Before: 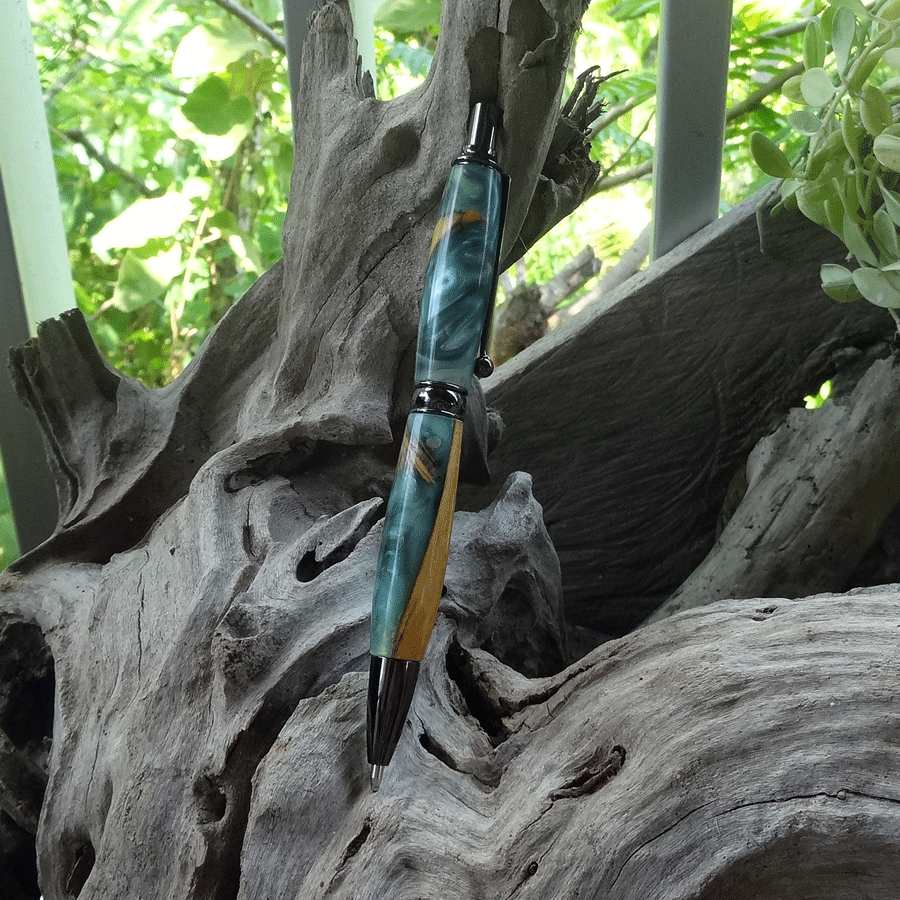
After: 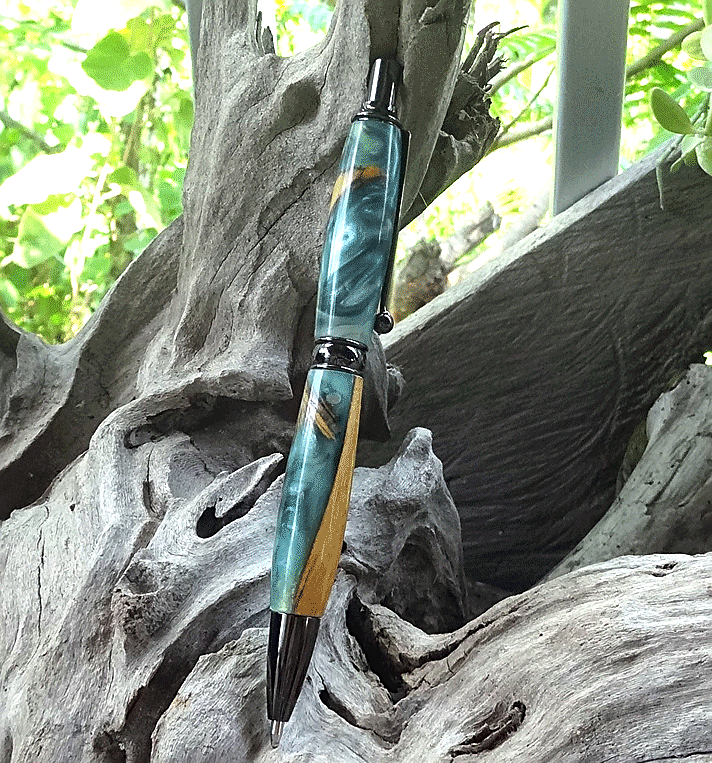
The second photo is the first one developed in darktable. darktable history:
exposure: black level correction 0, exposure 1.001 EV, compensate highlight preservation false
crop: left 11.203%, top 4.965%, right 9.579%, bottom 10.166%
sharpen: on, module defaults
